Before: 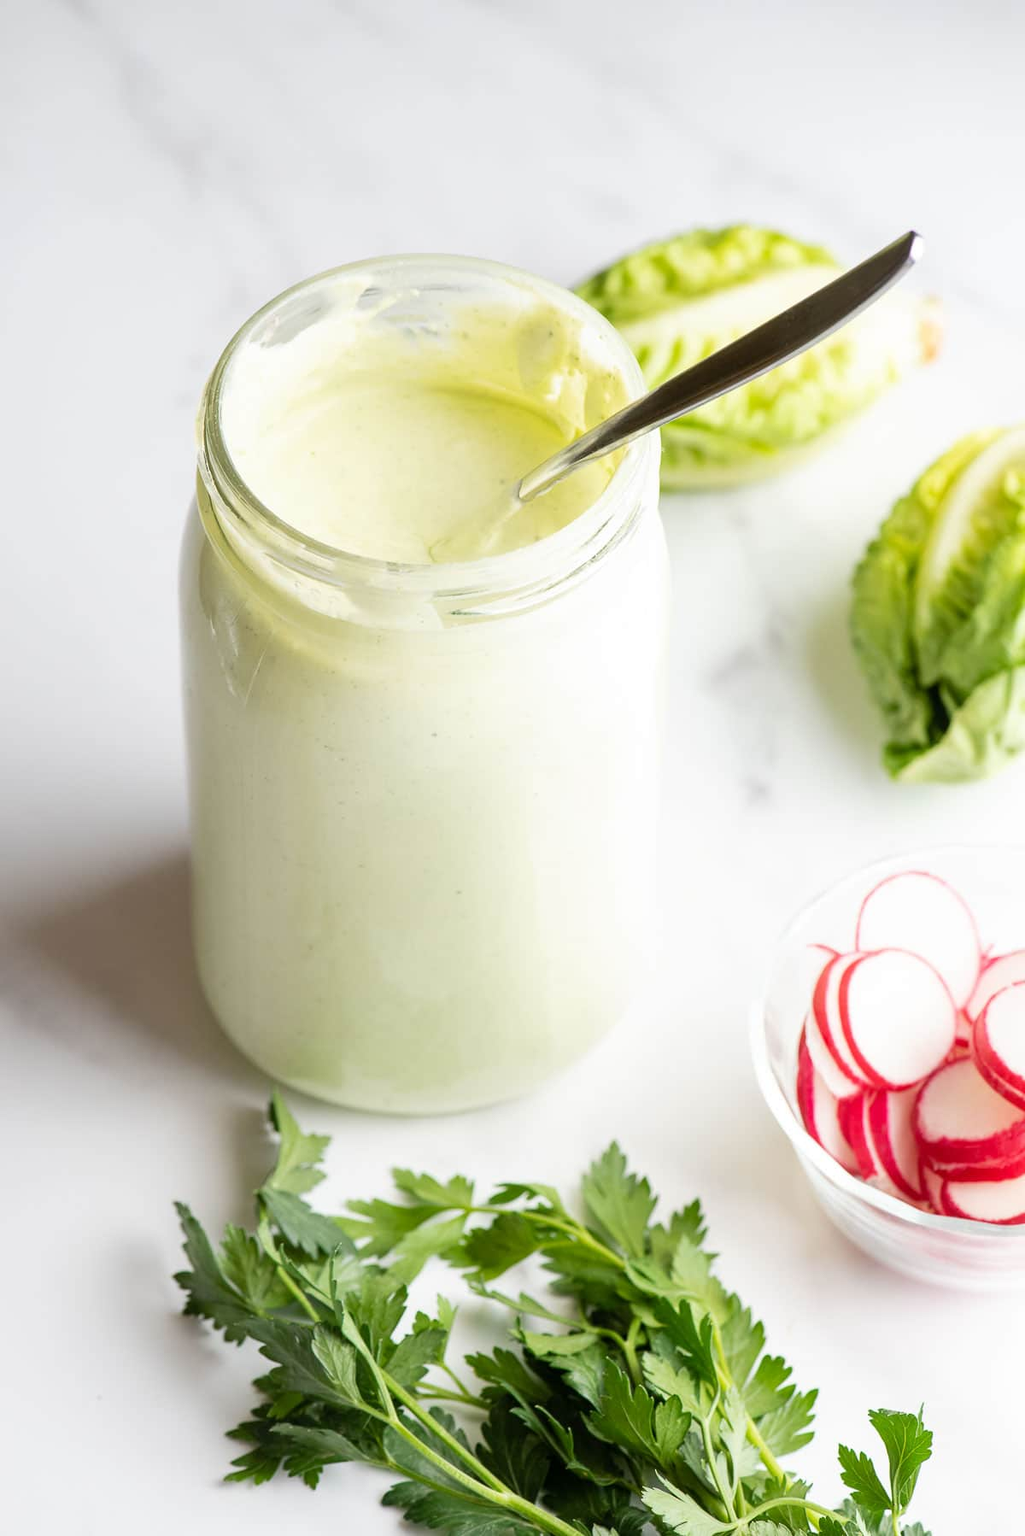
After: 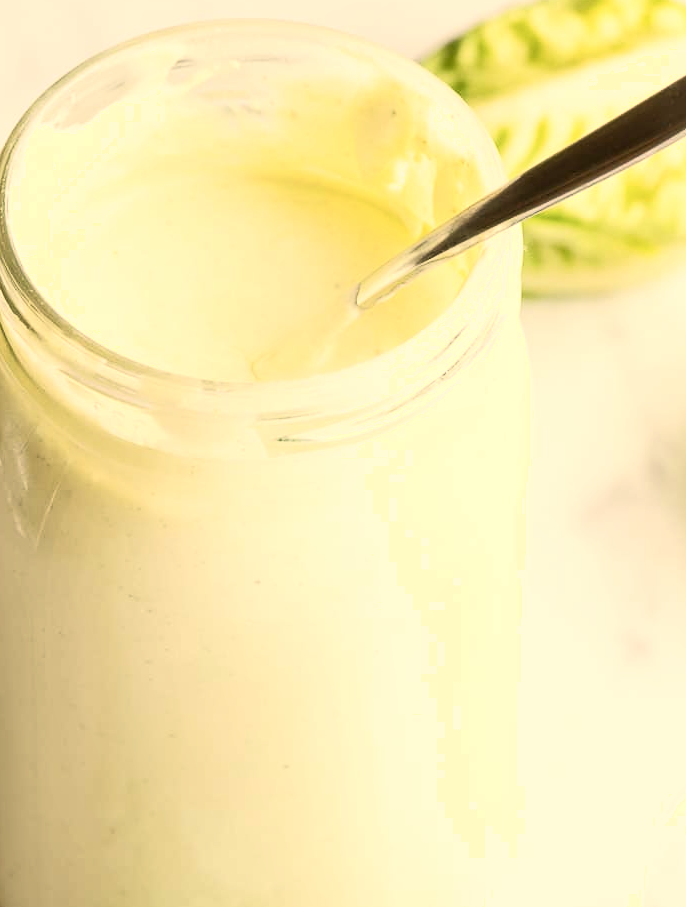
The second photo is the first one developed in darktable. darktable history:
white balance: red 1.123, blue 0.83
crop: left 20.932%, top 15.471%, right 21.848%, bottom 34.081%
shadows and highlights: shadows 0, highlights 40
